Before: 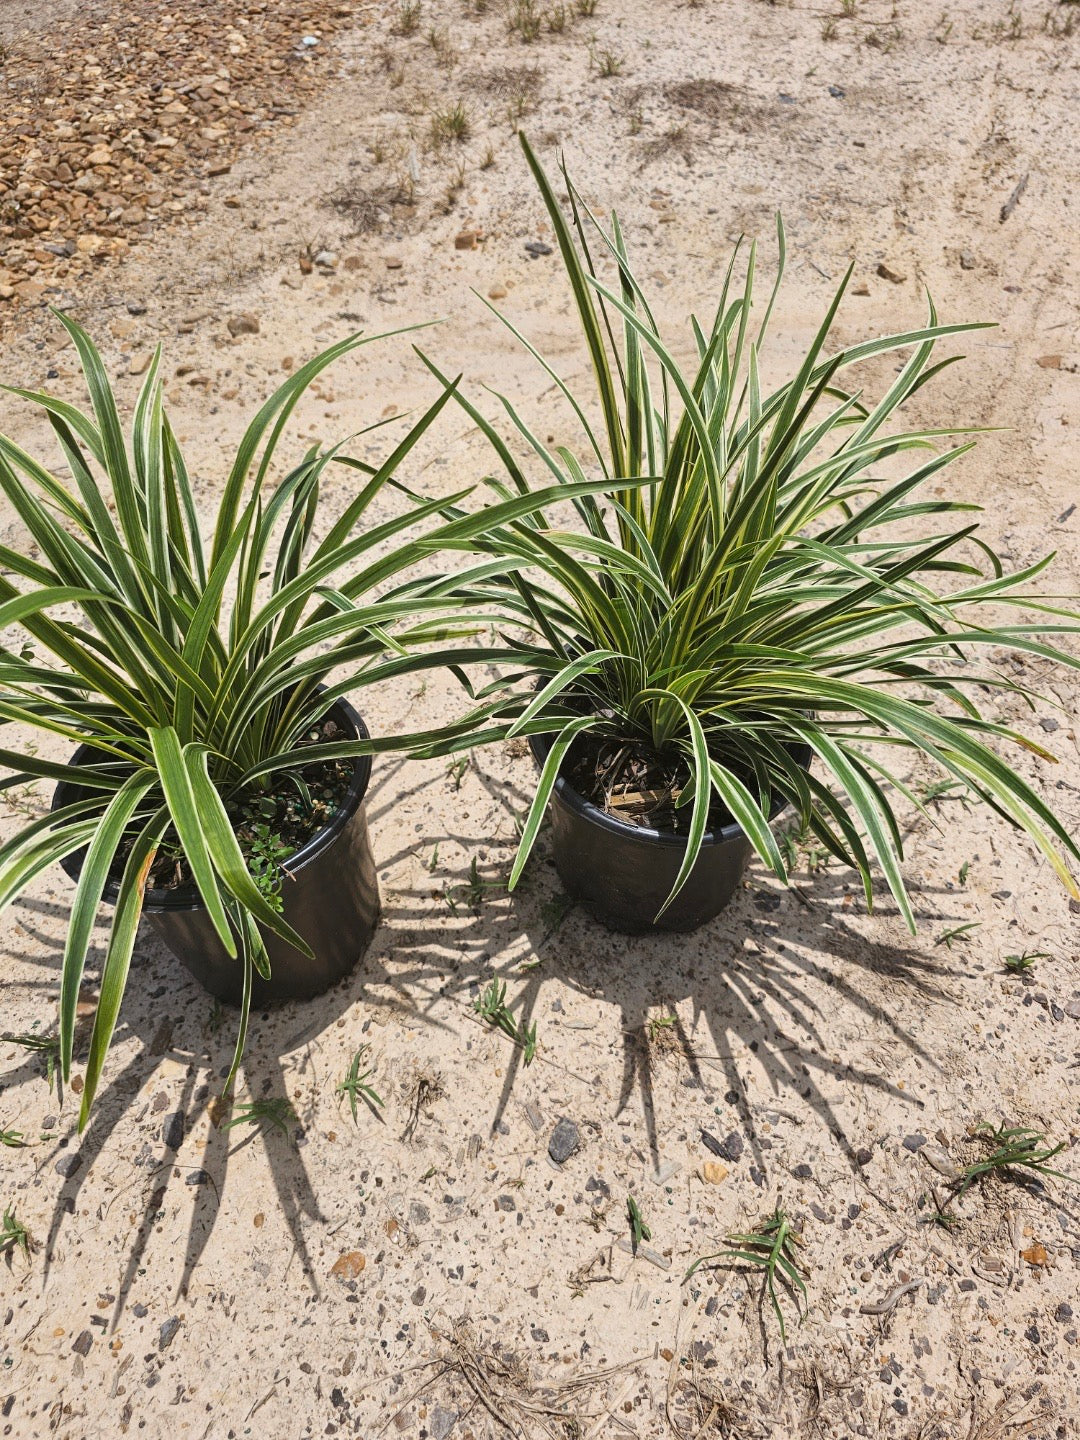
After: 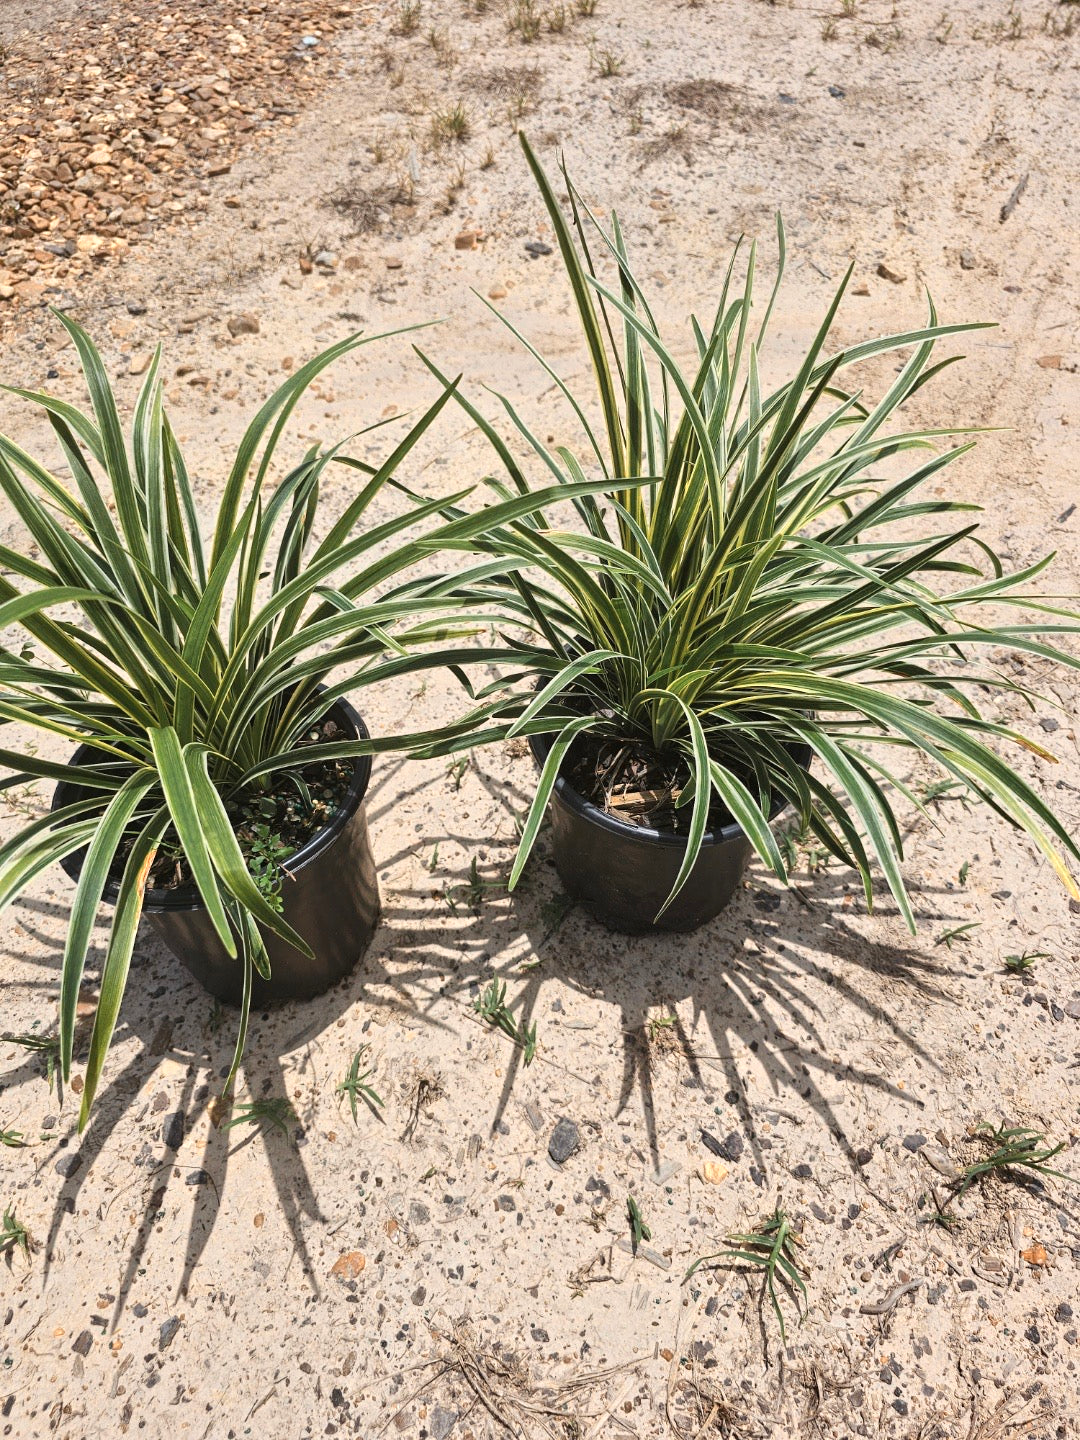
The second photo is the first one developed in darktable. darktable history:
color zones: curves: ch0 [(0.018, 0.548) (0.197, 0.654) (0.425, 0.447) (0.605, 0.658) (0.732, 0.579)]; ch1 [(0.105, 0.531) (0.224, 0.531) (0.386, 0.39) (0.618, 0.456) (0.732, 0.456) (0.956, 0.421)]; ch2 [(0.039, 0.583) (0.215, 0.465) (0.399, 0.544) (0.465, 0.548) (0.614, 0.447) (0.724, 0.43) (0.882, 0.623) (0.956, 0.632)]
tone equalizer: -8 EV -0.002 EV, -7 EV 0.005 EV, -6 EV -0.009 EV, -5 EV 0.011 EV, -4 EV -0.012 EV, -3 EV 0.007 EV, -2 EV -0.062 EV, -1 EV -0.293 EV, +0 EV -0.582 EV, smoothing diameter 2%, edges refinement/feathering 20, mask exposure compensation -1.57 EV, filter diffusion 5
